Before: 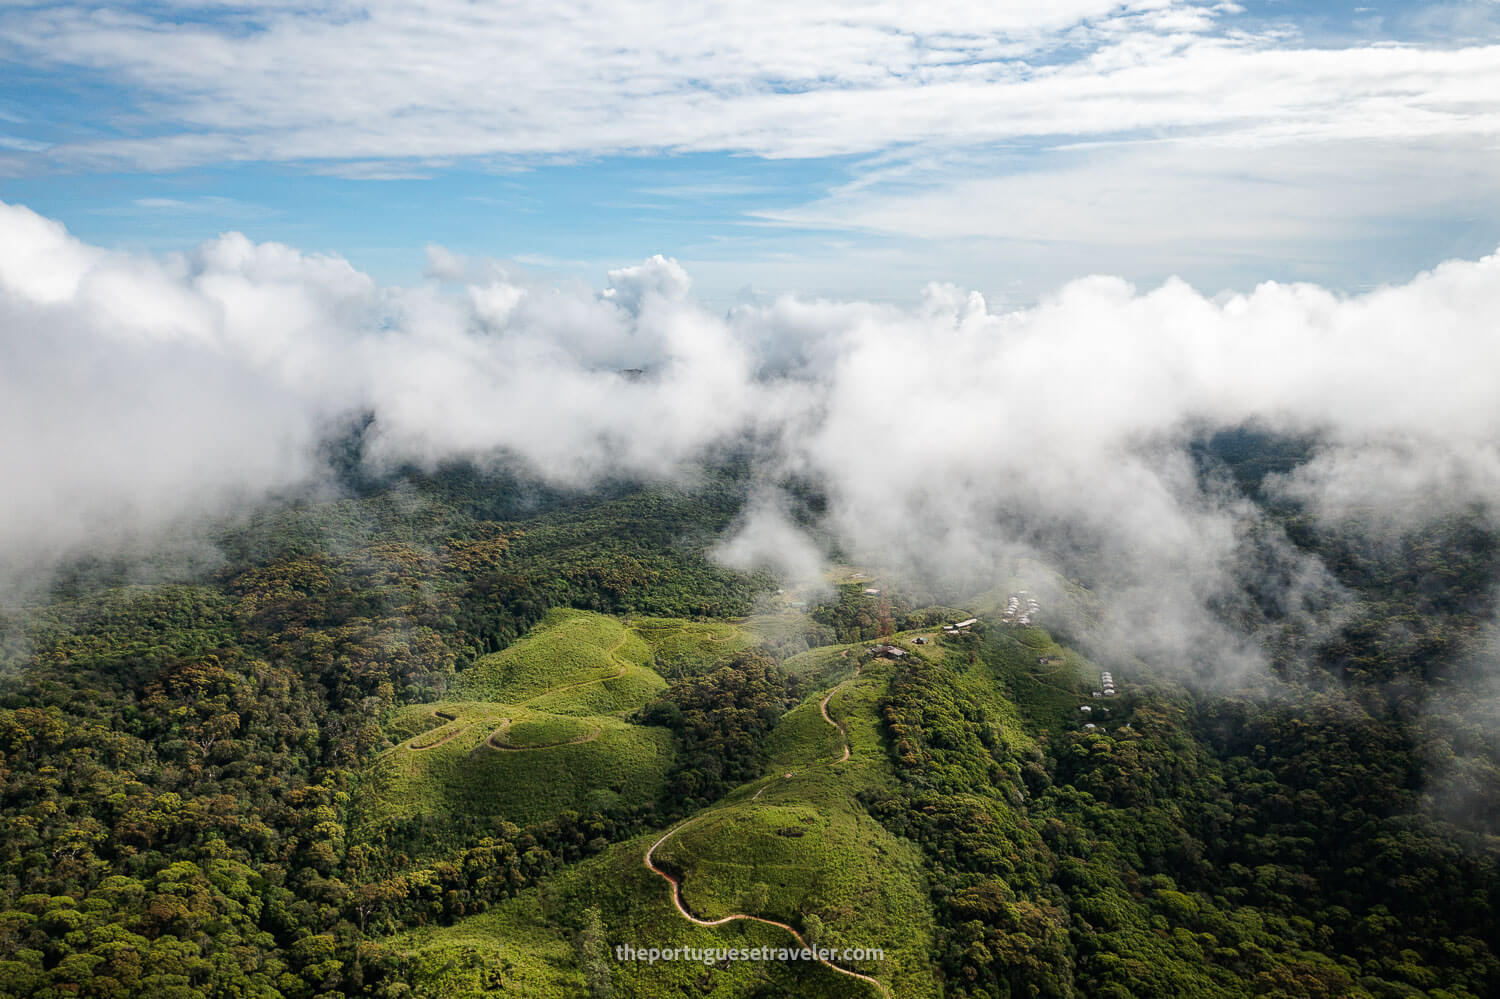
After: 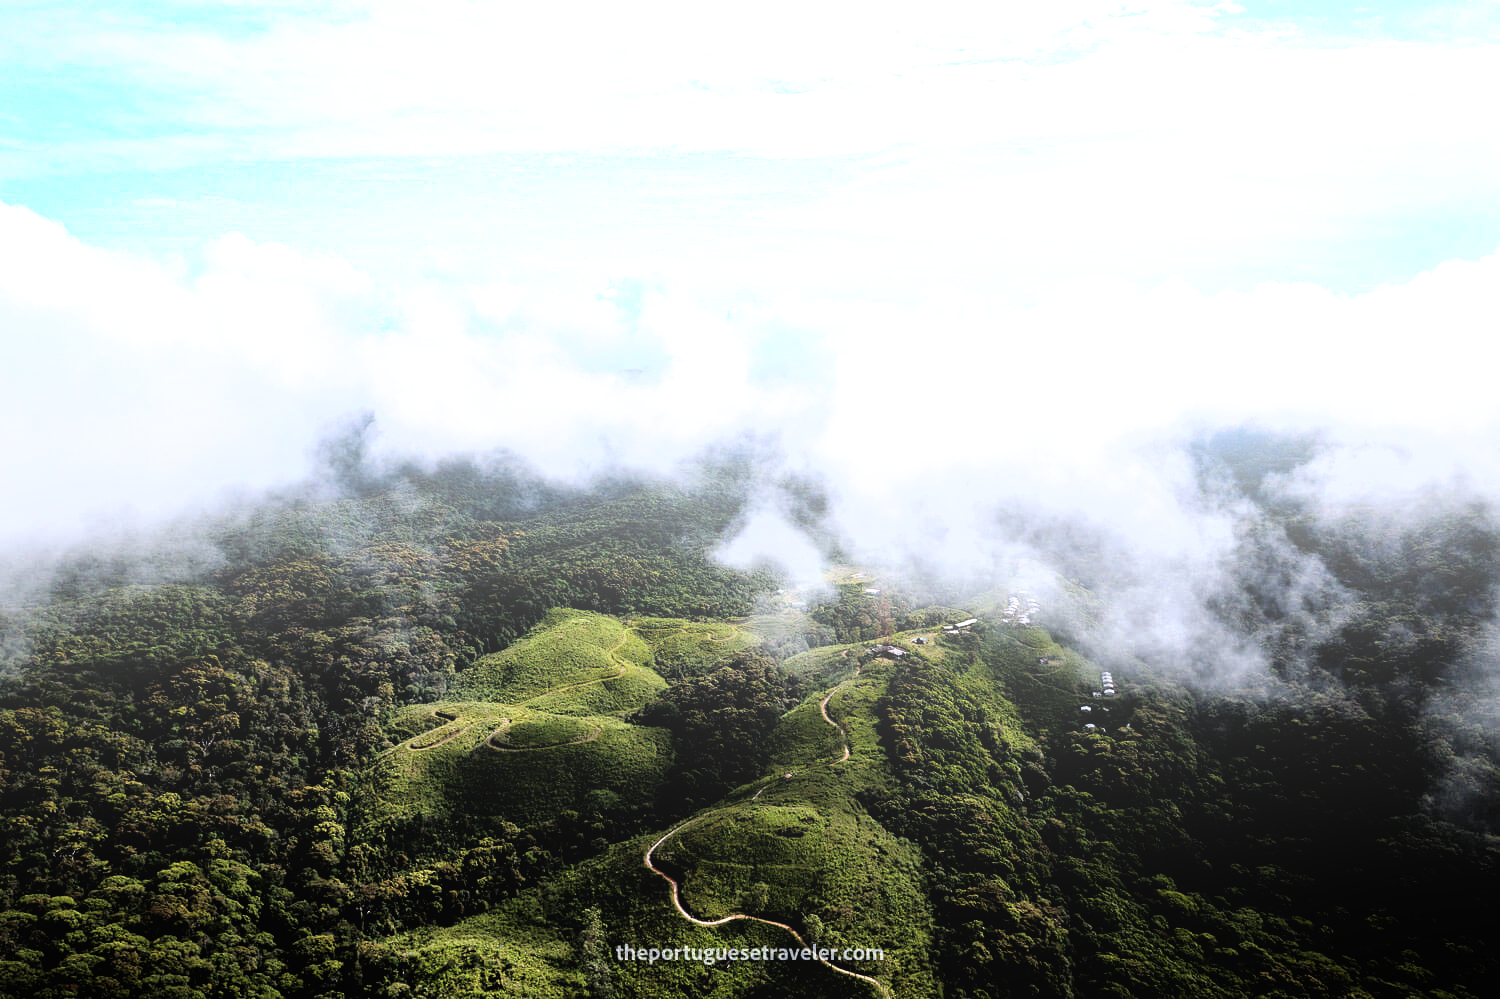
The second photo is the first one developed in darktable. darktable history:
levels: mode automatic
white balance: red 0.967, blue 1.119, emerald 0.756
bloom: size 40%
filmic rgb: black relative exposure -8.2 EV, white relative exposure 2.2 EV, threshold 3 EV, hardness 7.11, latitude 85.74%, contrast 1.696, highlights saturation mix -4%, shadows ↔ highlights balance -2.69%, color science v5 (2021), contrast in shadows safe, contrast in highlights safe, enable highlight reconstruction true
